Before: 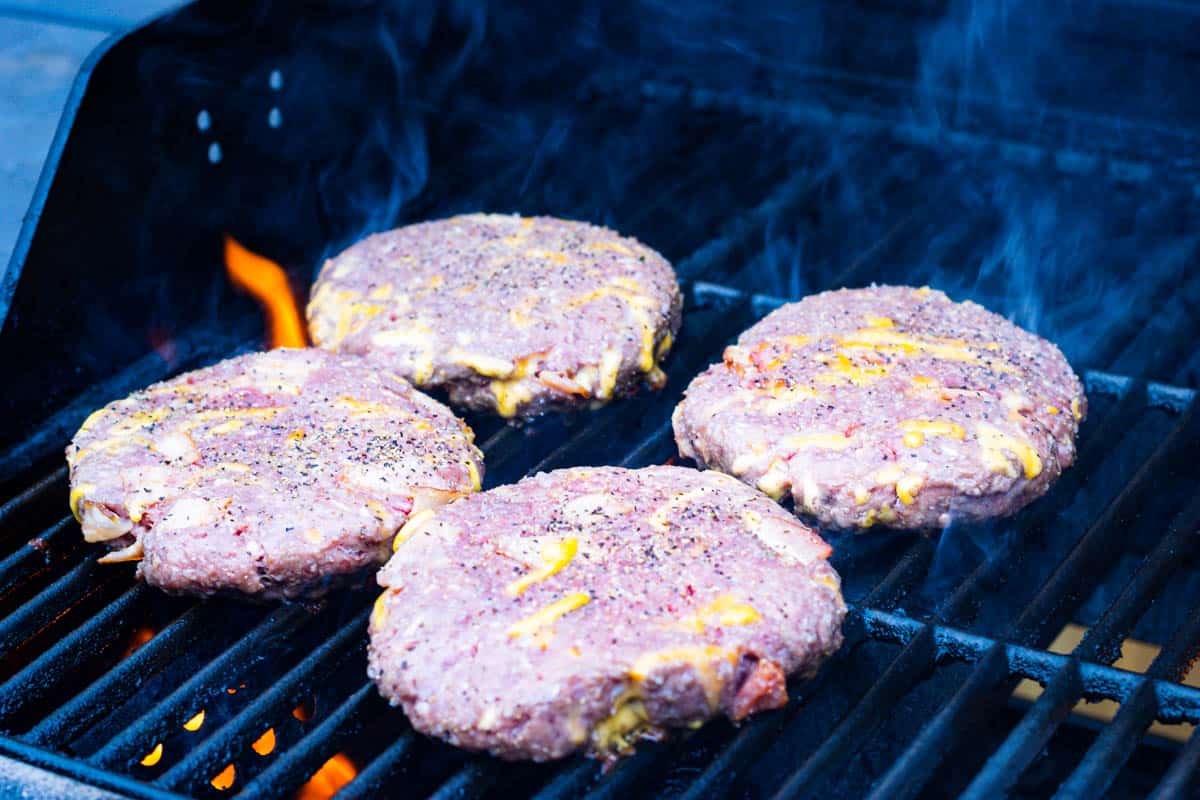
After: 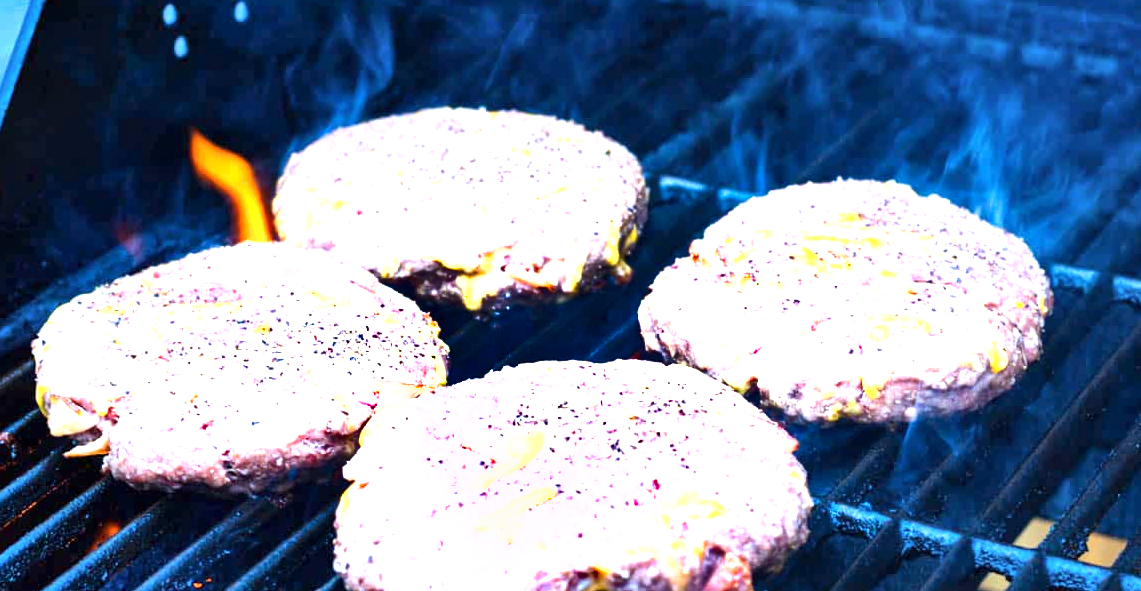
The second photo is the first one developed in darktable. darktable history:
crop and rotate: left 2.861%, top 13.421%, right 2.013%, bottom 12.605%
exposure: exposure 1.219 EV, compensate highlight preservation false
shadows and highlights: highlights color adjustment 56.61%, low approximation 0.01, soften with gaussian
